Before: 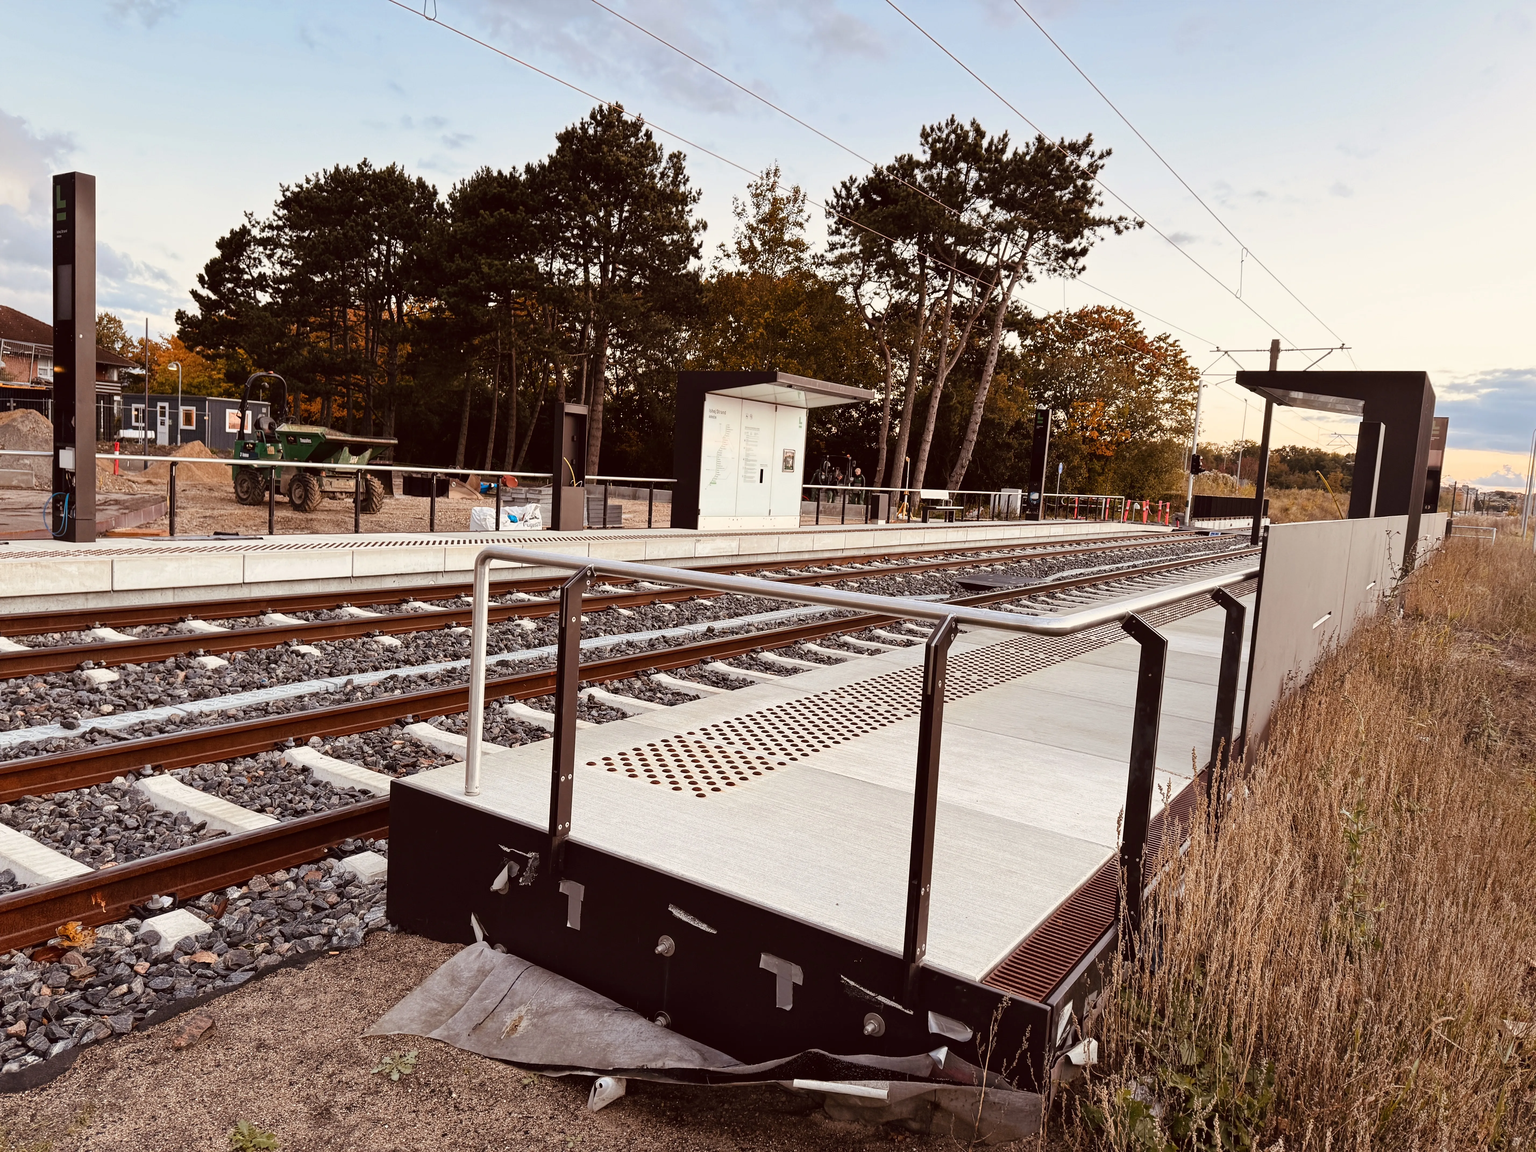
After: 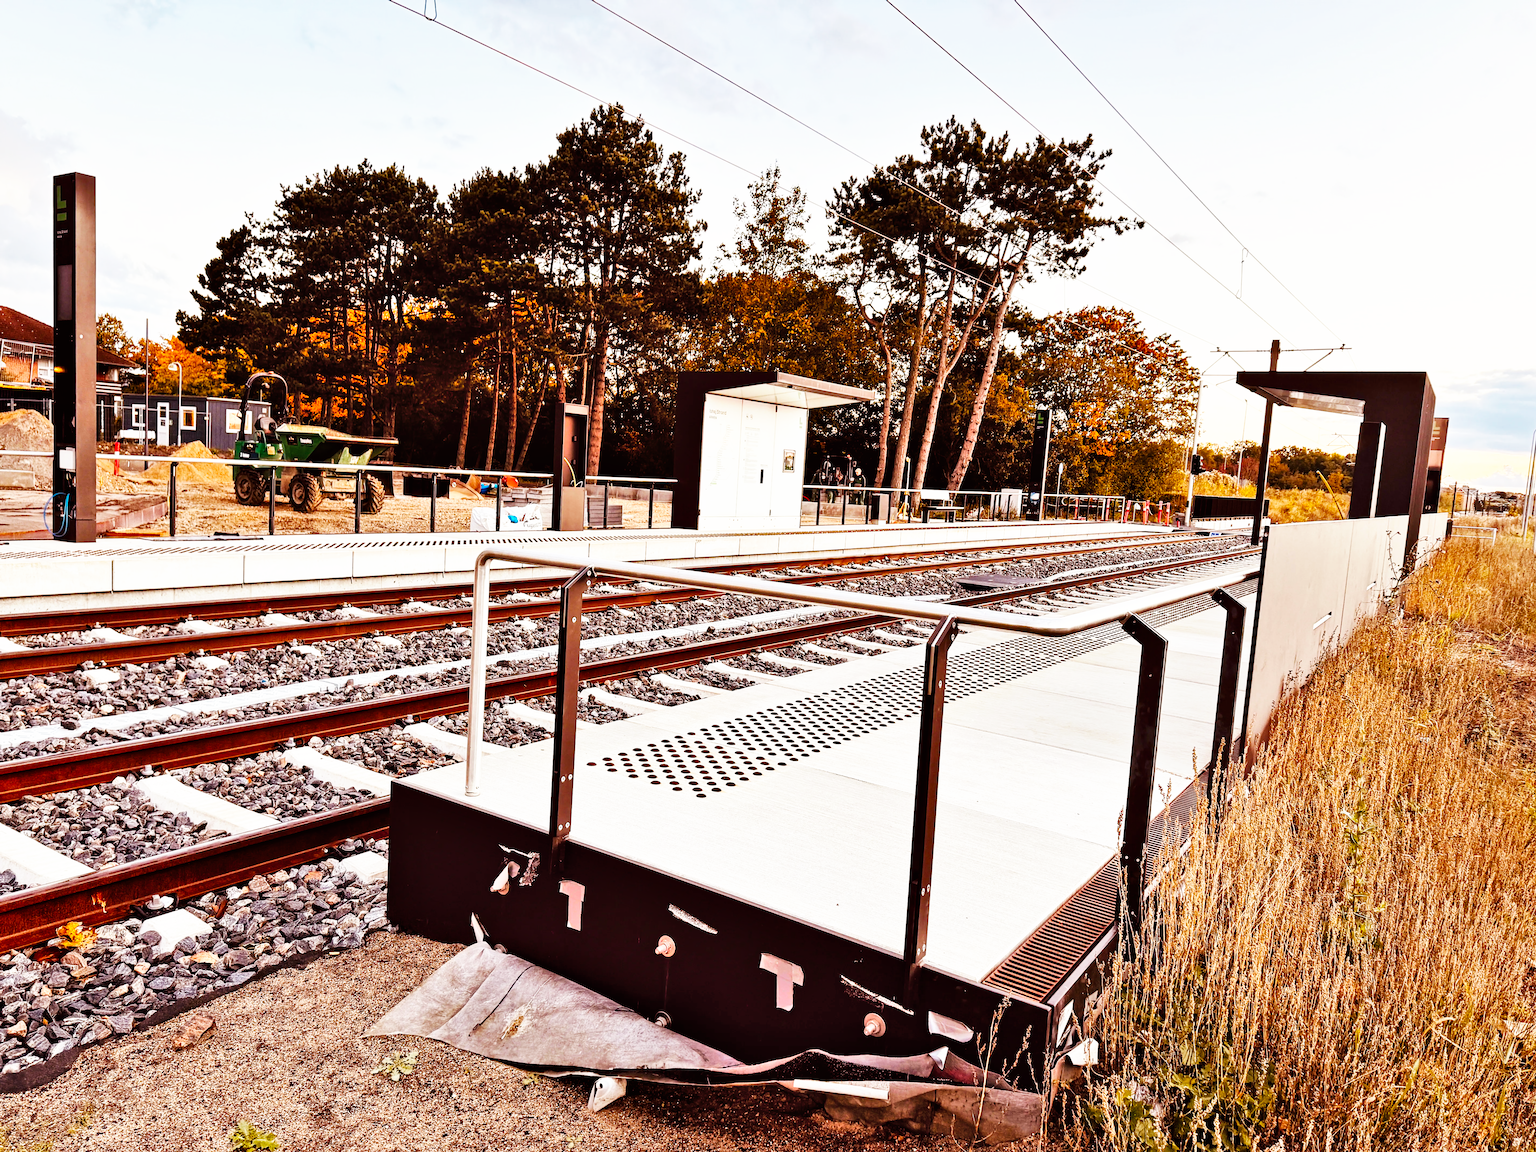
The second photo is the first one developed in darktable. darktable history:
color balance rgb: perceptual saturation grading › global saturation 25%, global vibrance 20%
contrast equalizer: octaves 7, y [[0.524 ×6], [0.512 ×6], [0.379 ×6], [0 ×6], [0 ×6]]
base curve: curves: ch0 [(0, 0) (0.007, 0.004) (0.027, 0.03) (0.046, 0.07) (0.207, 0.54) (0.442, 0.872) (0.673, 0.972) (1, 1)], preserve colors none
shadows and highlights: shadows 60, soften with gaussian
